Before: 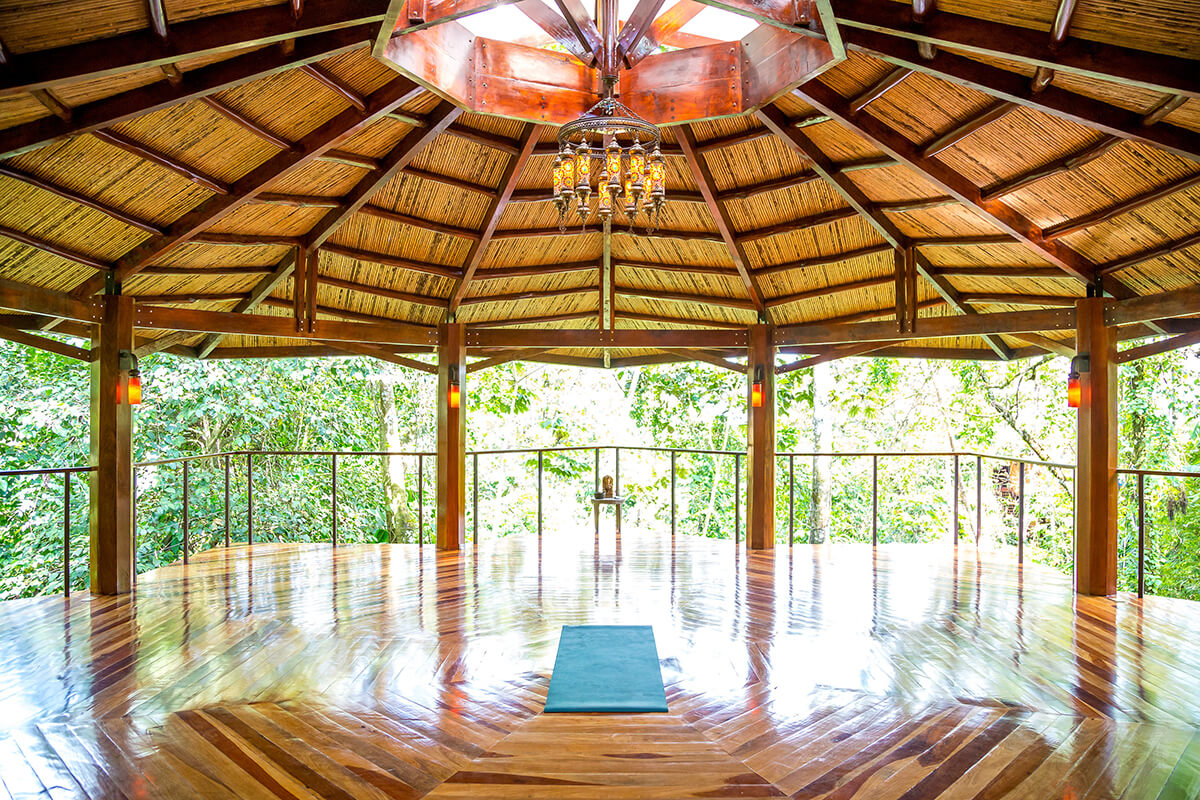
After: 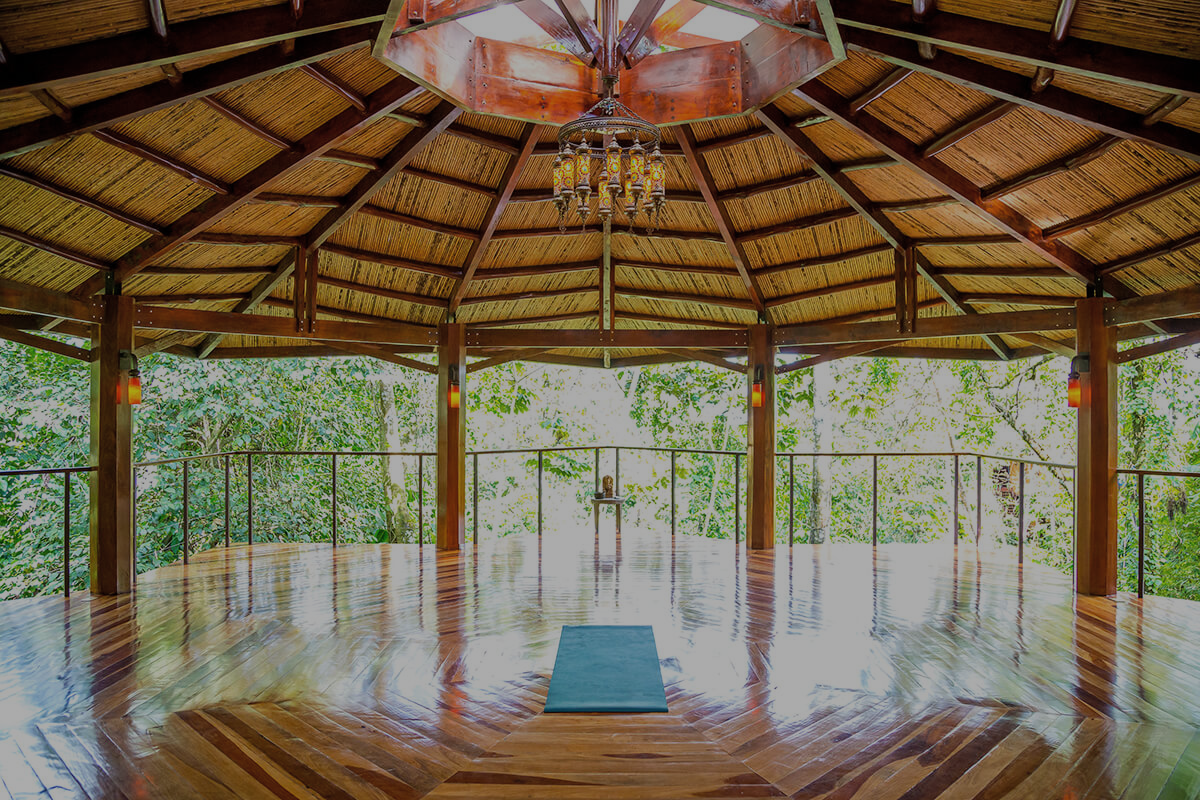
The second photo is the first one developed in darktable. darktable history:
exposure: exposure -1.468 EV, compensate highlight preservation false
contrast brightness saturation: contrast 0.05, brightness 0.06, saturation 0.01
